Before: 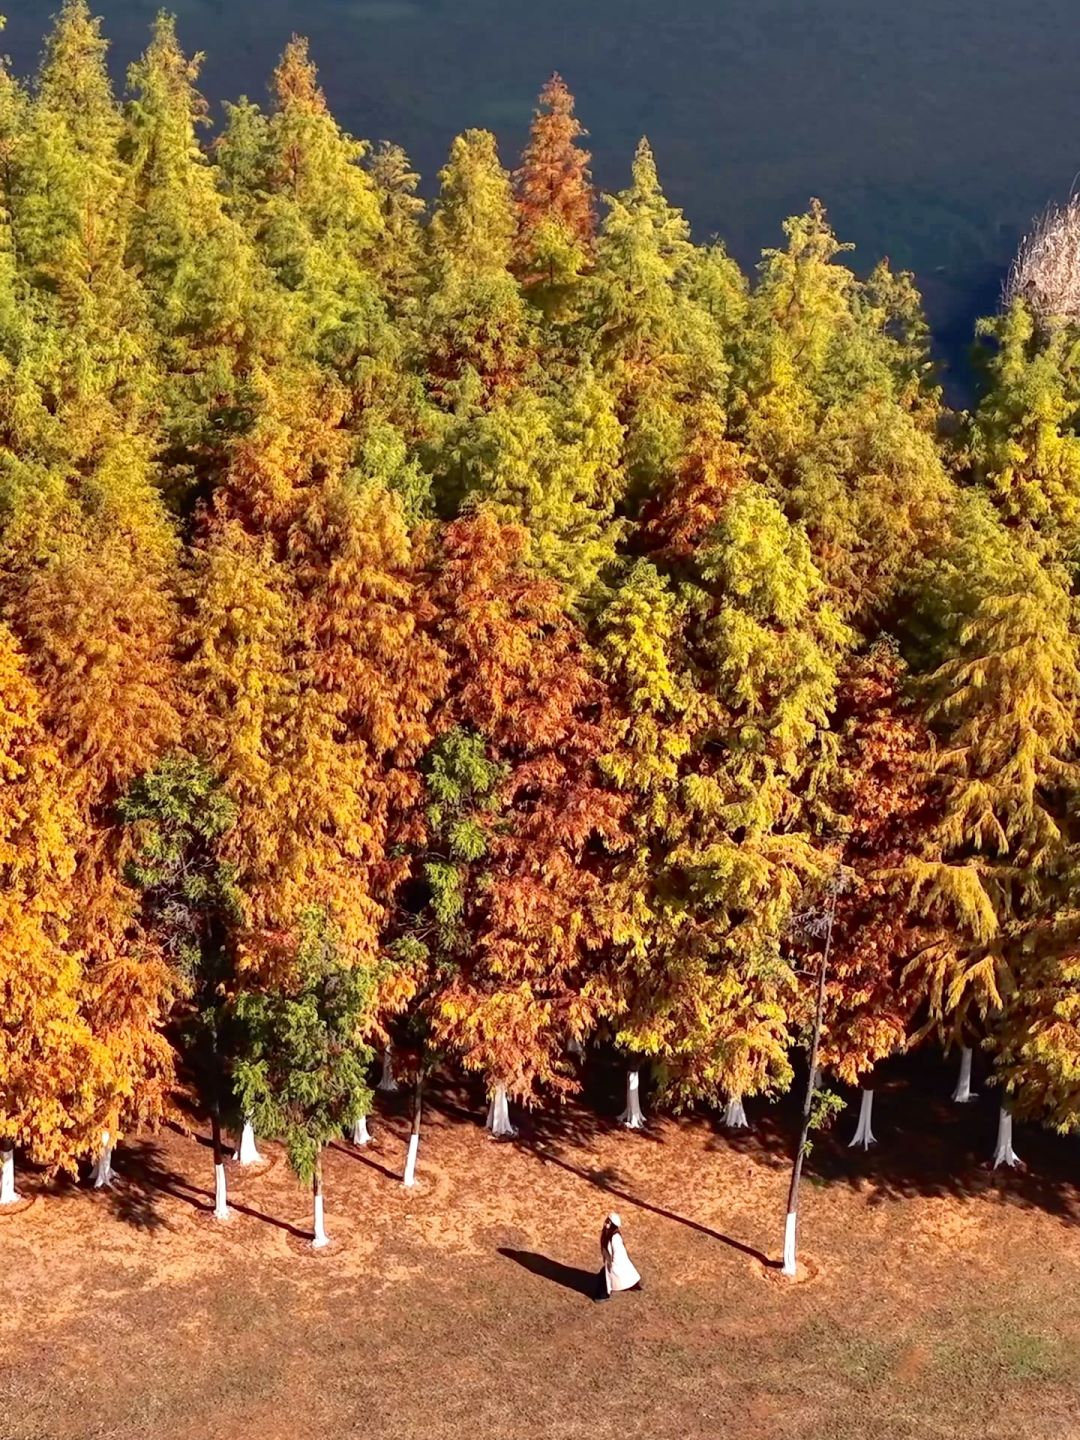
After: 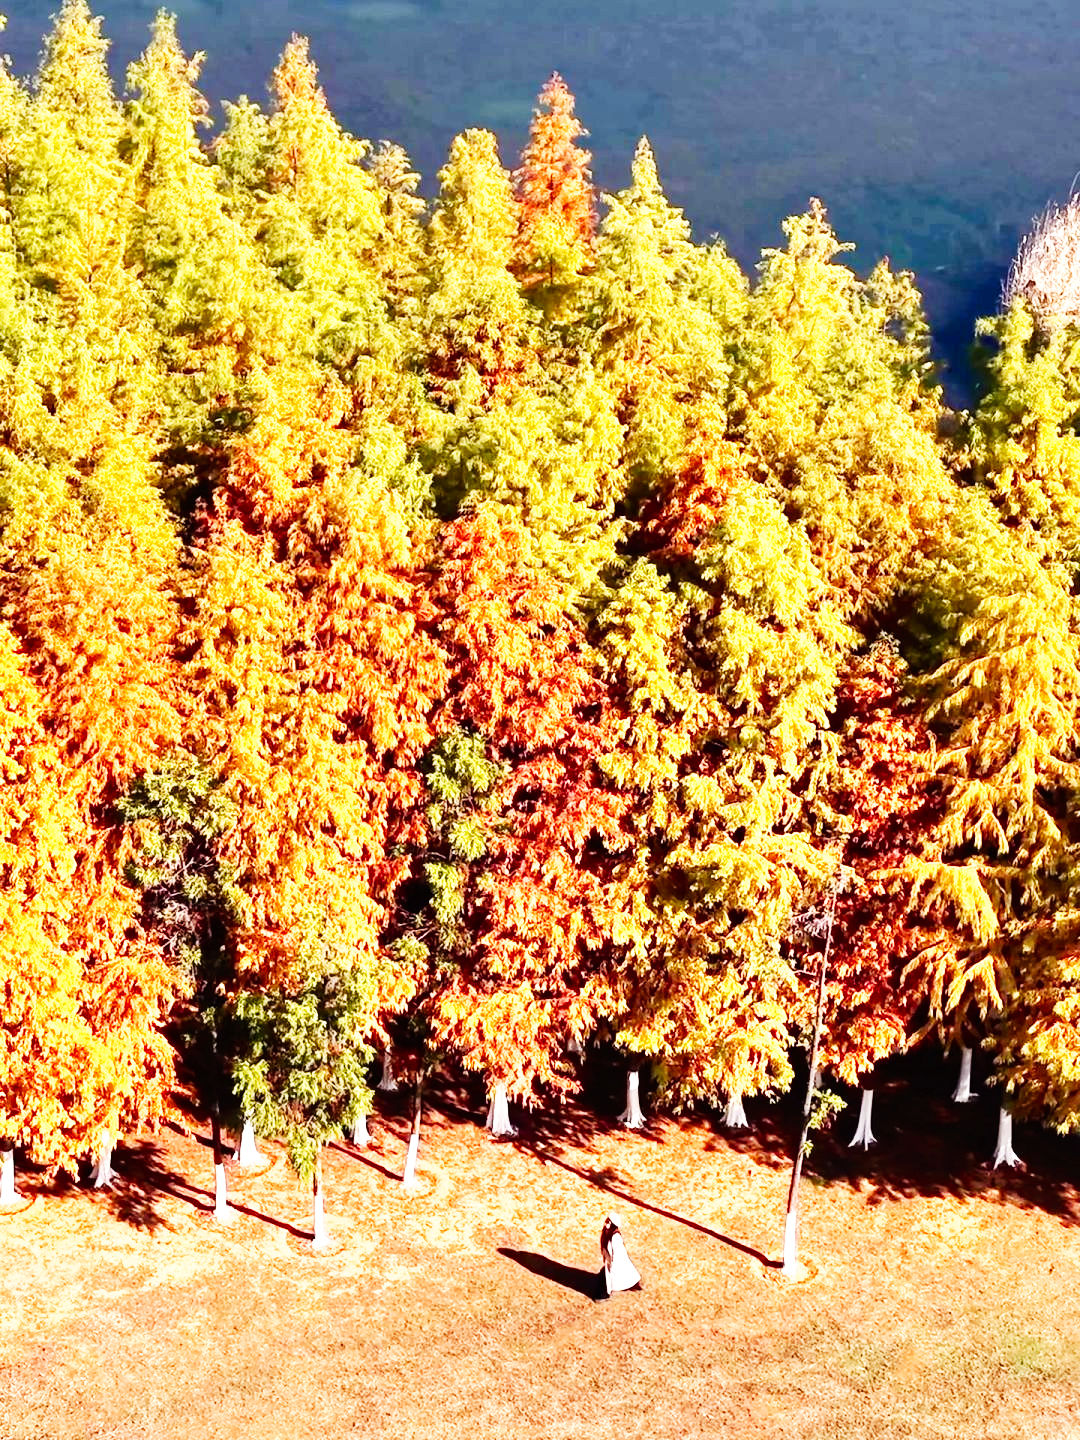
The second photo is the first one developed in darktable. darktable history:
exposure: exposure 0.29 EV, compensate highlight preservation false
base curve: curves: ch0 [(0, 0) (0.007, 0.004) (0.027, 0.03) (0.046, 0.07) (0.207, 0.54) (0.442, 0.872) (0.673, 0.972) (1, 1)], preserve colors none
